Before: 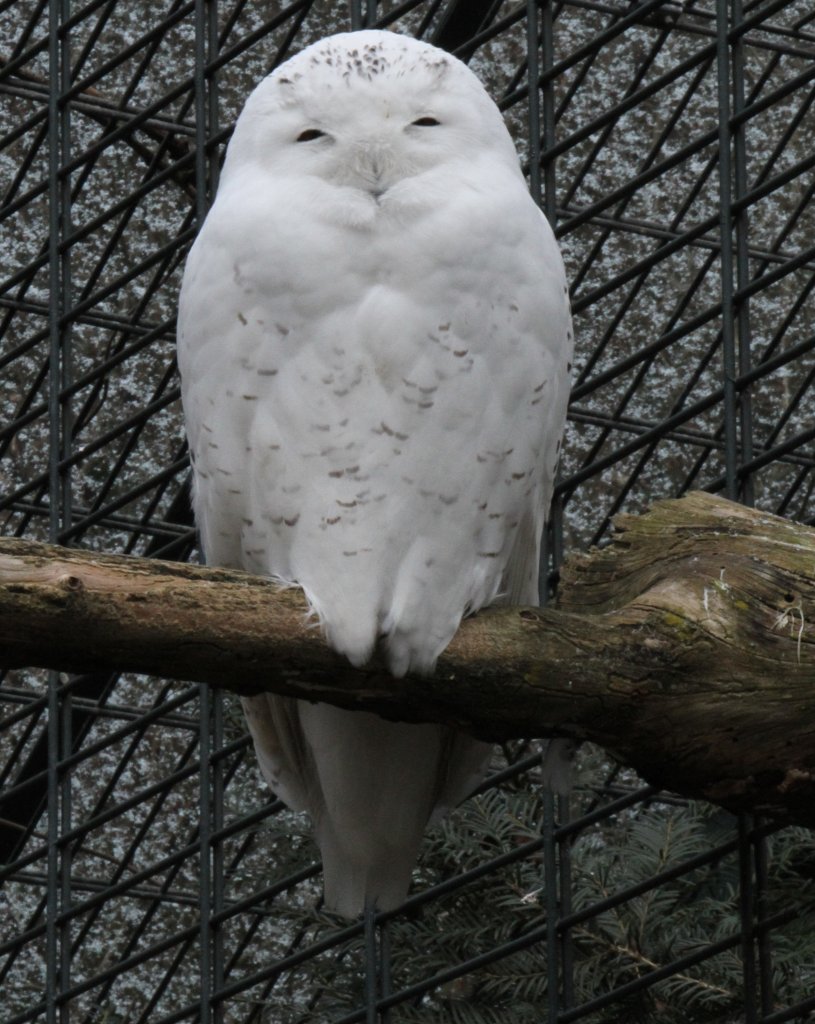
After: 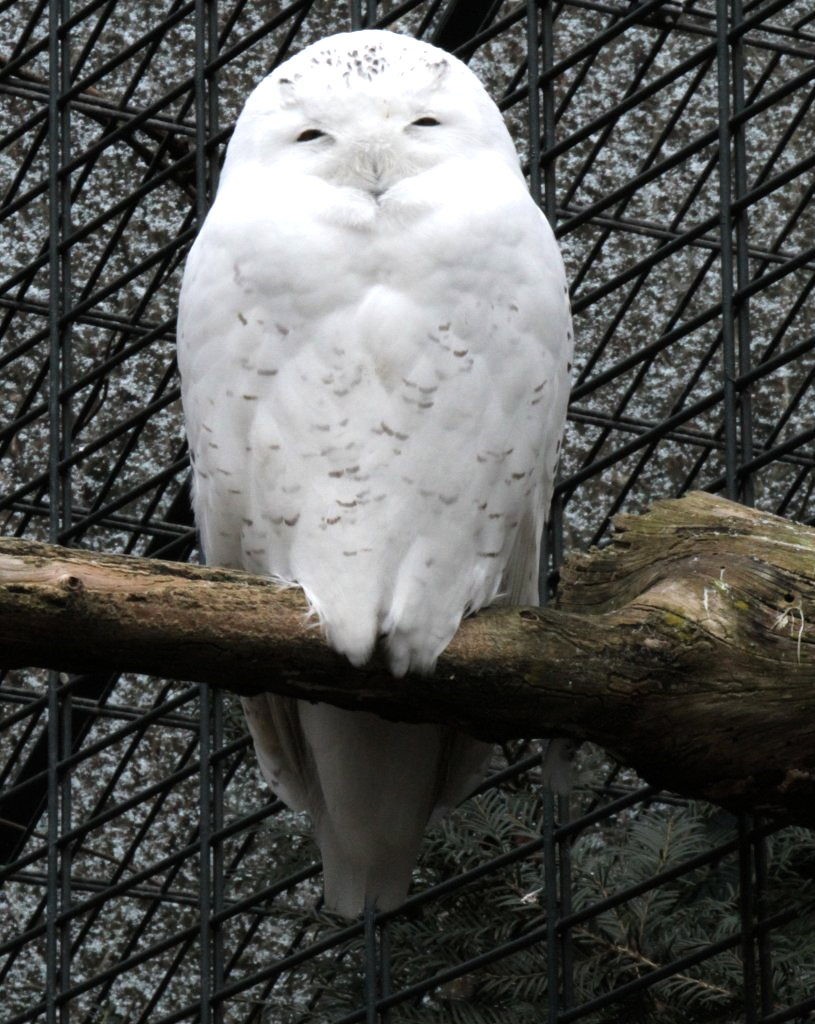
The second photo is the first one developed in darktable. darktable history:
tone equalizer: -8 EV -0.779 EV, -7 EV -0.719 EV, -6 EV -0.587 EV, -5 EV -0.377 EV, -3 EV 0.386 EV, -2 EV 0.6 EV, -1 EV 0.687 EV, +0 EV 0.773 EV
